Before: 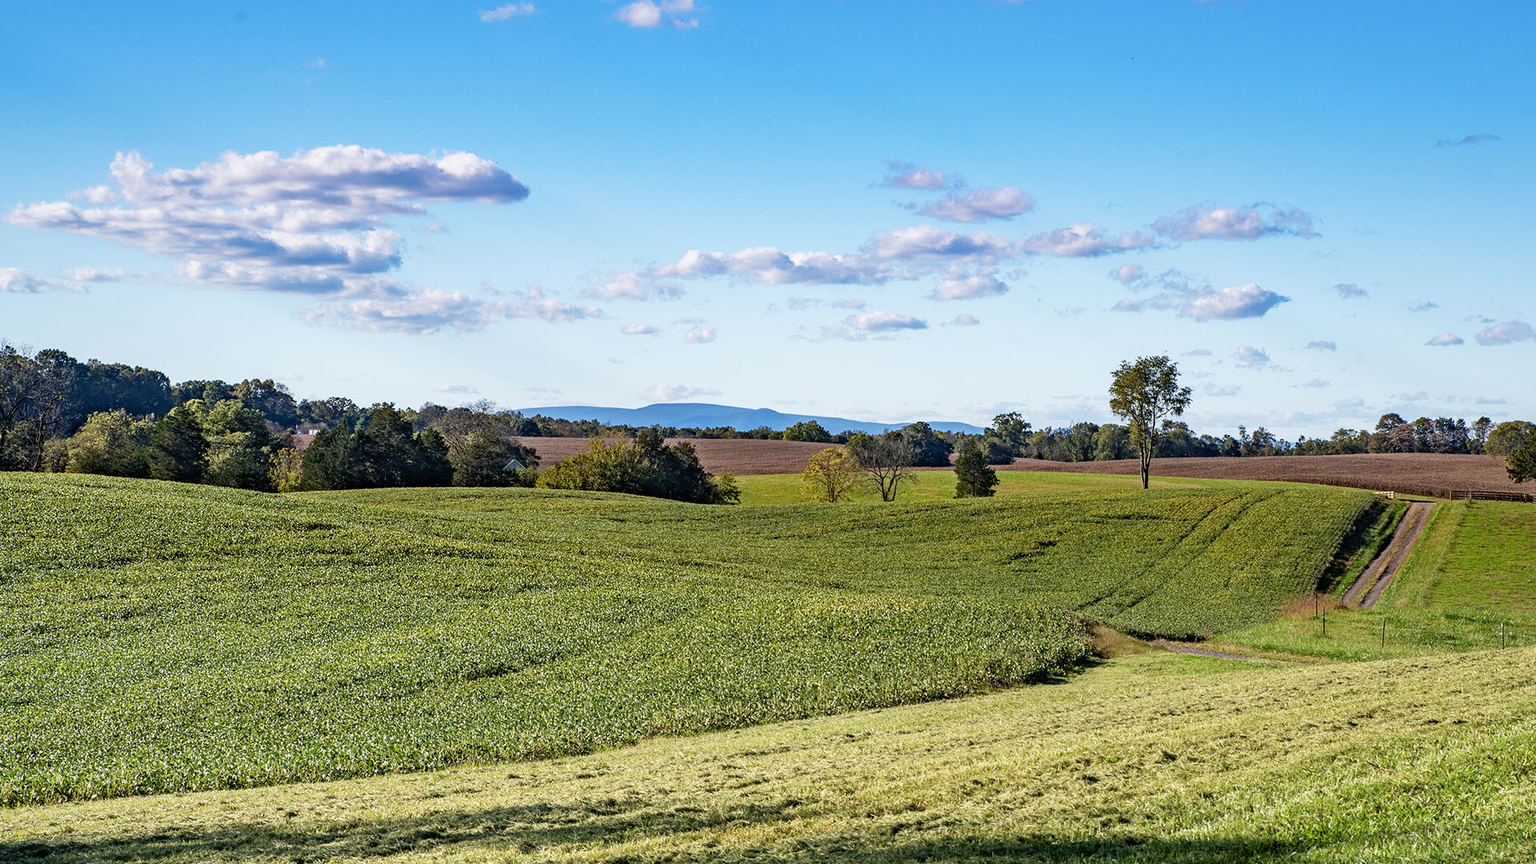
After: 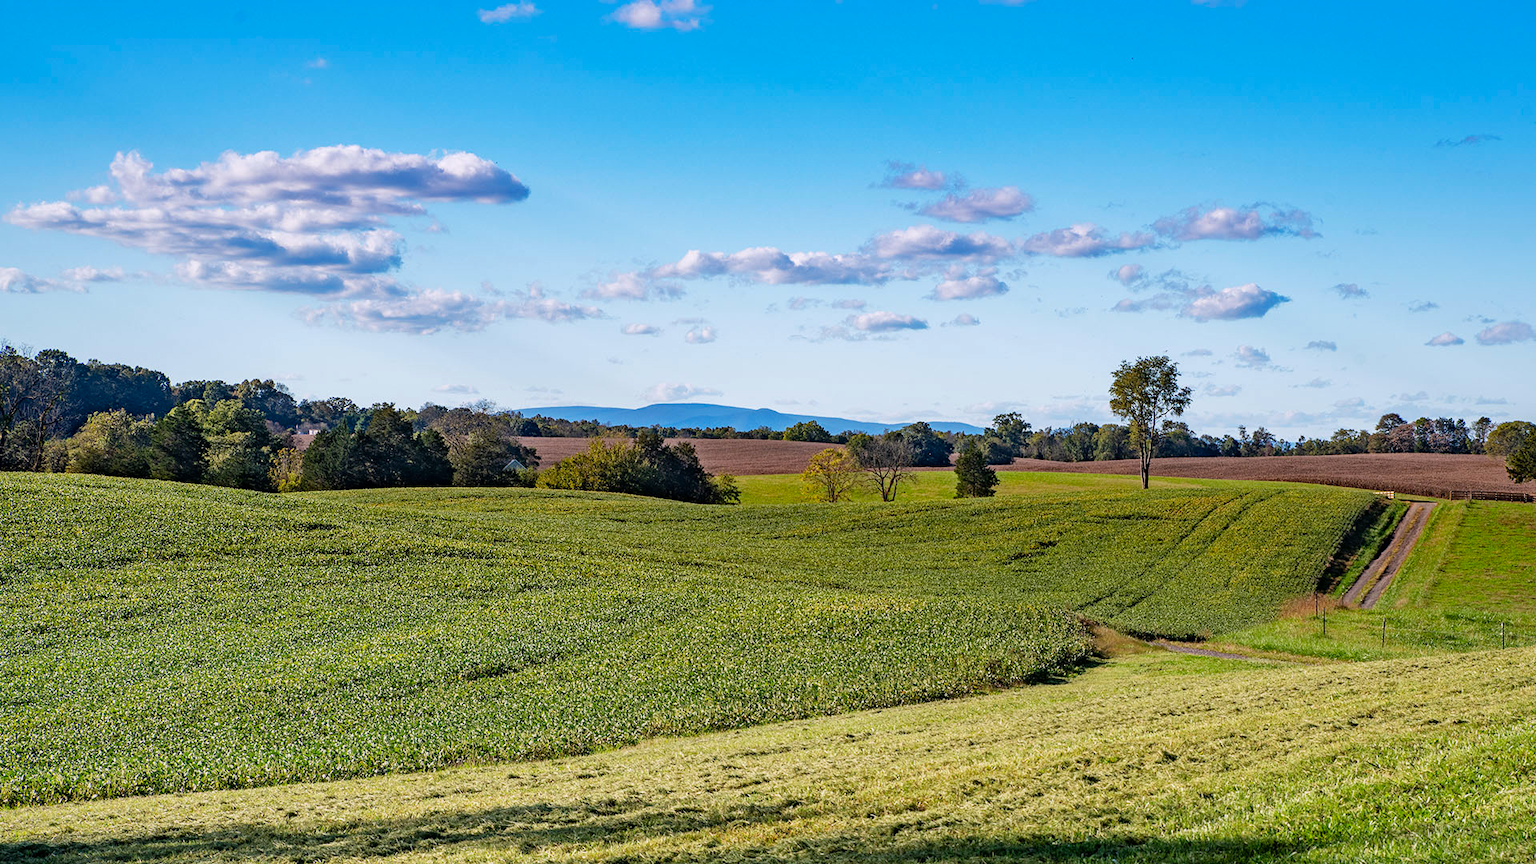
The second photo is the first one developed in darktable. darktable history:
shadows and highlights: shadows -20, white point adjustment -2, highlights -35
white balance: red 1.009, blue 1.027
